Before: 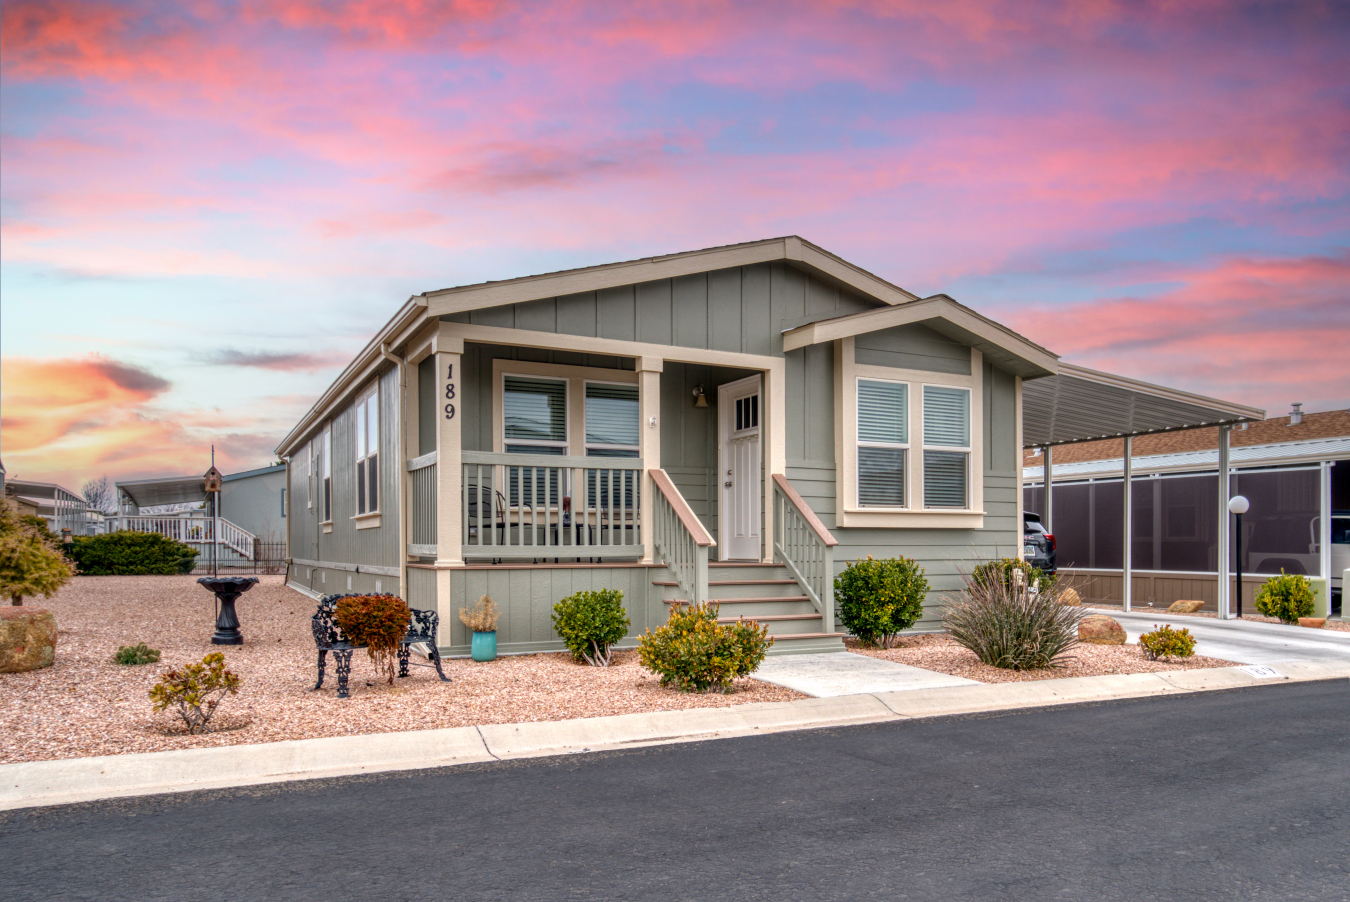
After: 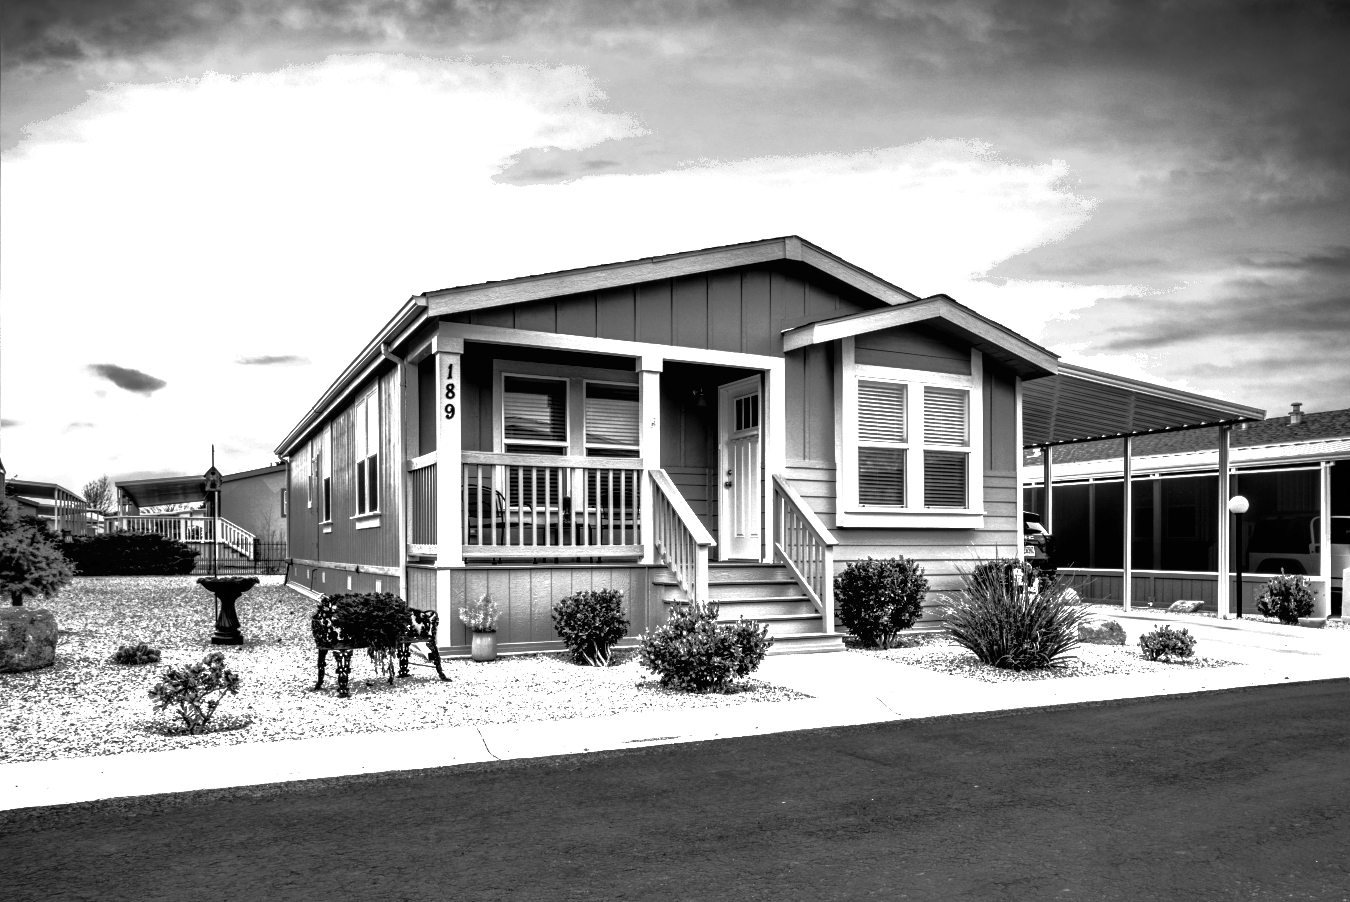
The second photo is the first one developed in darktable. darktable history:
contrast brightness saturation: brightness -1, saturation 1
exposure: exposure 1.137 EV, compensate highlight preservation false
monochrome: on, module defaults
base curve: curves: ch0 [(0.065, 0.026) (0.236, 0.358) (0.53, 0.546) (0.777, 0.841) (0.924, 0.992)], preserve colors average RGB
vignetting: fall-off radius 60.92%
